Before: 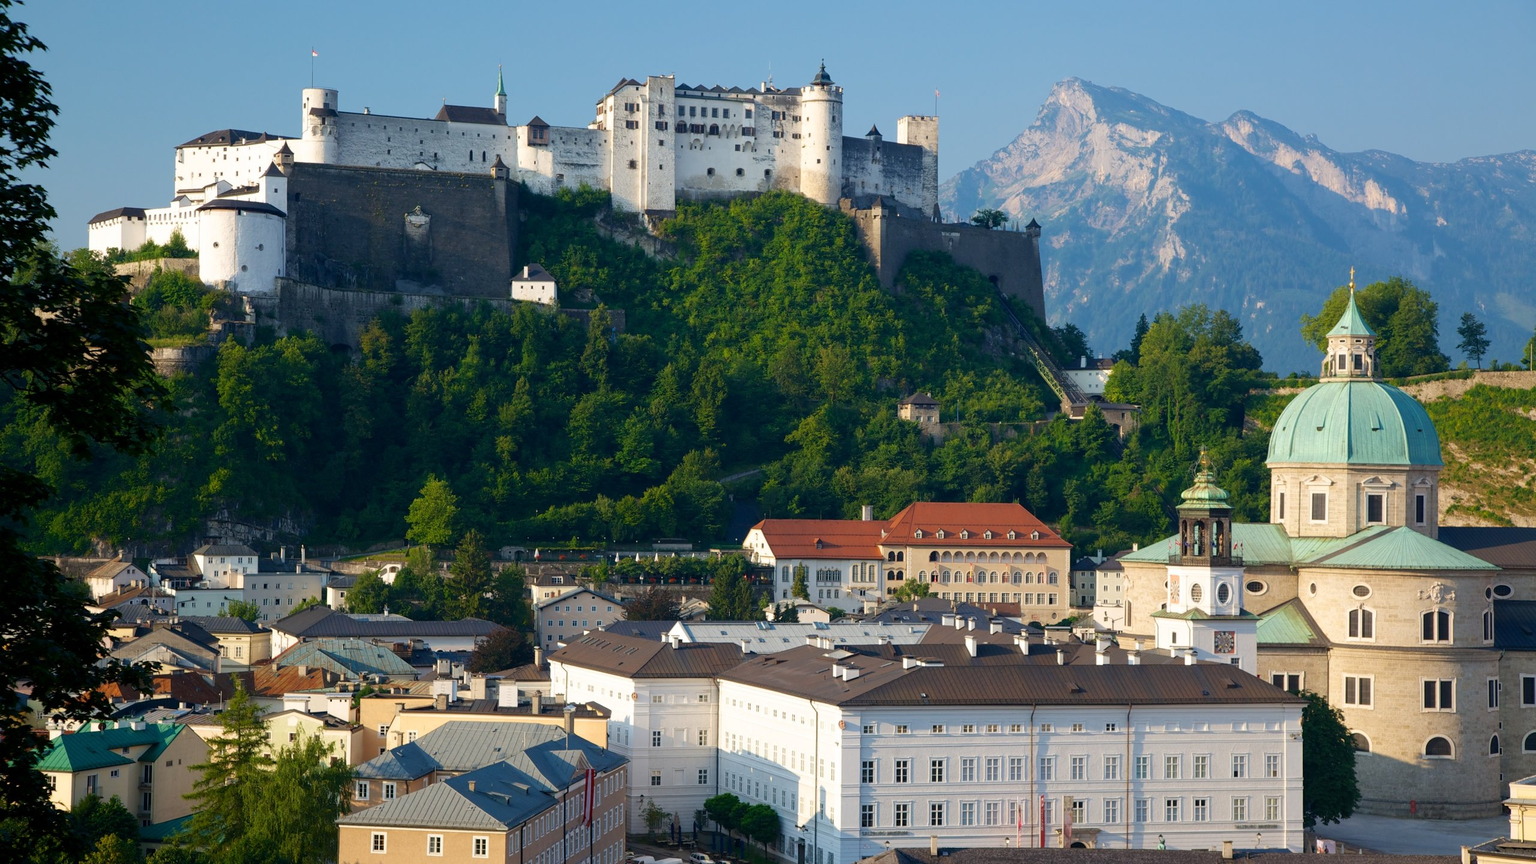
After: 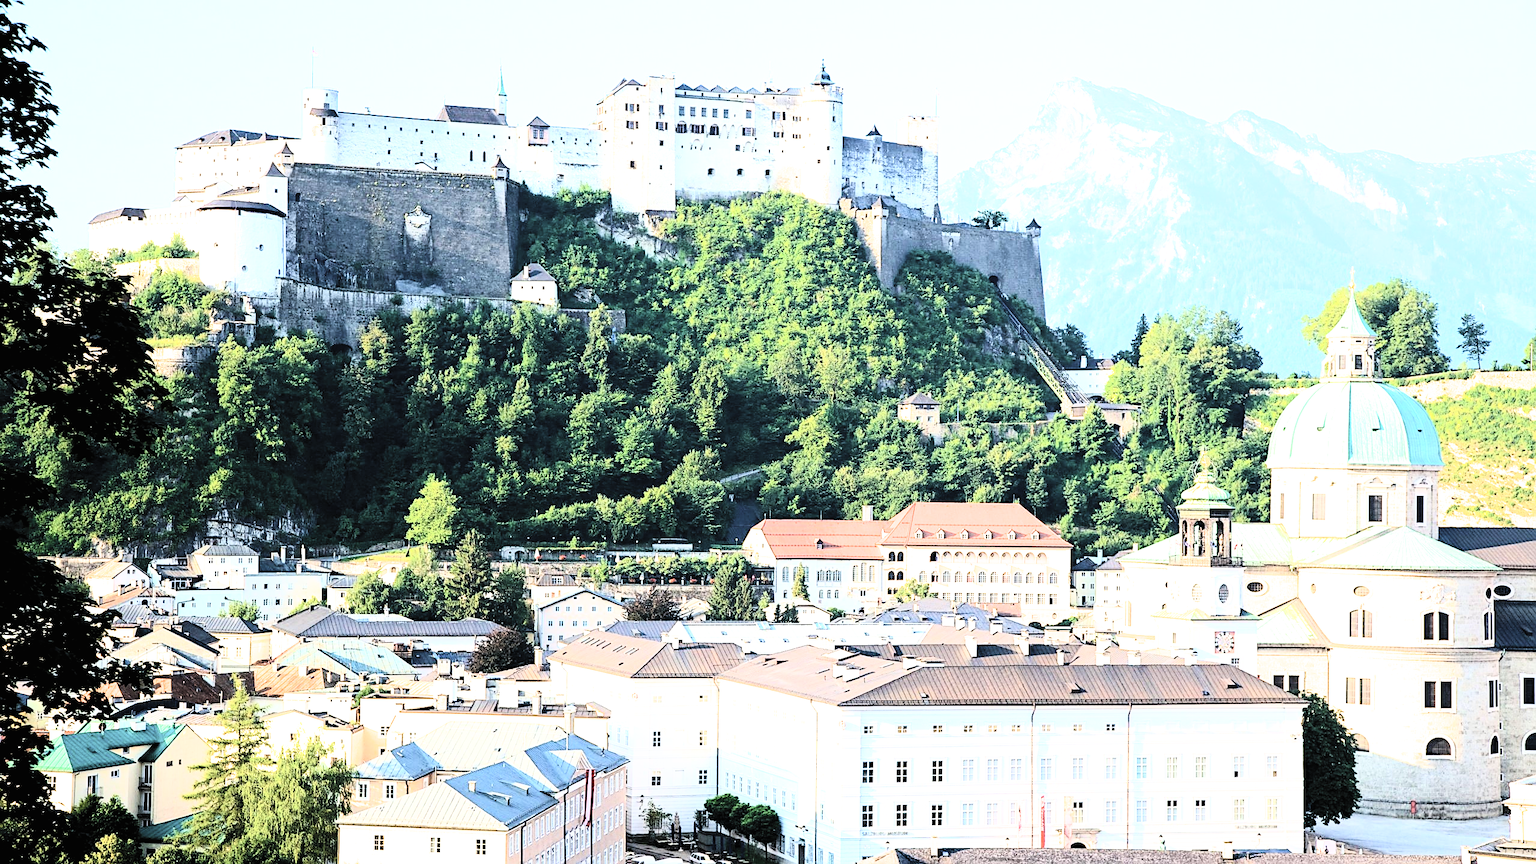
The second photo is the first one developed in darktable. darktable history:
exposure: black level correction 0, exposure 1.922 EV, compensate exposure bias true, compensate highlight preservation false
contrast brightness saturation: contrast 0.442, brightness 0.563, saturation -0.188
sharpen: on, module defaults
haze removal: compatibility mode true, adaptive false
filmic rgb: black relative exposure -3.98 EV, white relative exposure 2.98 EV, threshold 2.96 EV, hardness 3.02, contrast 1.385, enable highlight reconstruction true
tone curve: curves: ch0 [(0.003, 0) (0.066, 0.031) (0.163, 0.112) (0.264, 0.238) (0.395, 0.421) (0.517, 0.56) (0.684, 0.734) (0.791, 0.814) (1, 1)]; ch1 [(0, 0) (0.164, 0.115) (0.337, 0.332) (0.39, 0.398) (0.464, 0.461) (0.501, 0.5) (0.507, 0.5) (0.534, 0.532) (0.577, 0.59) (0.652, 0.681) (0.733, 0.749) (0.811, 0.796) (1, 1)]; ch2 [(0, 0) (0.337, 0.382) (0.464, 0.476) (0.501, 0.502) (0.527, 0.54) (0.551, 0.565) (0.6, 0.59) (0.687, 0.675) (1, 1)], color space Lab, linked channels, preserve colors none
